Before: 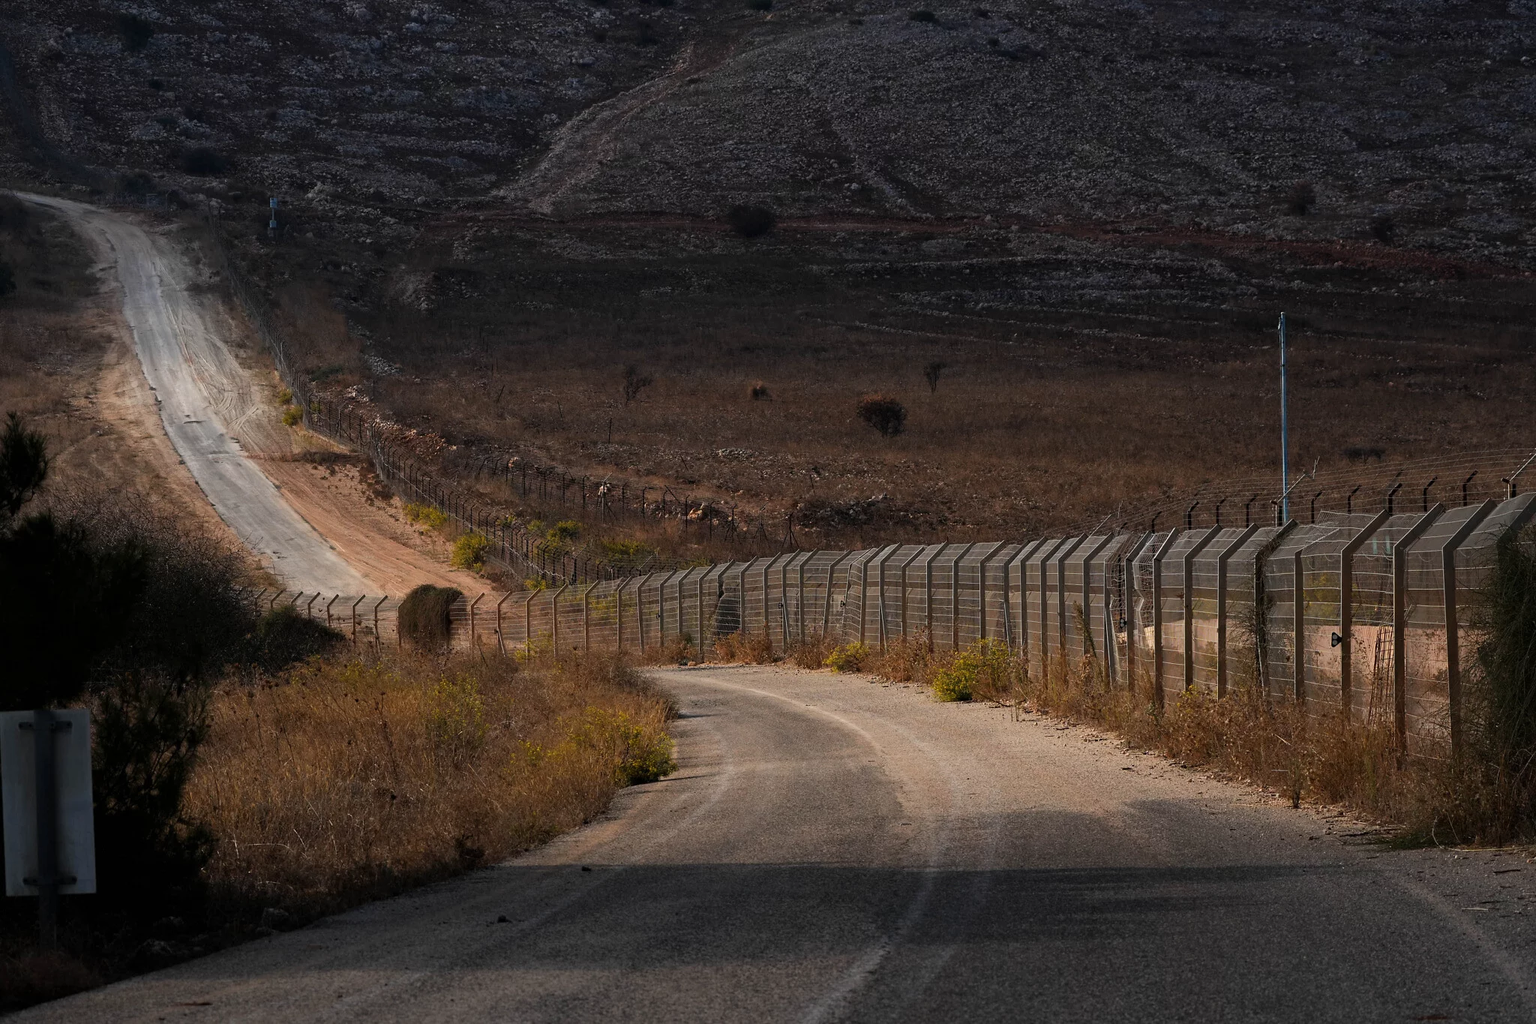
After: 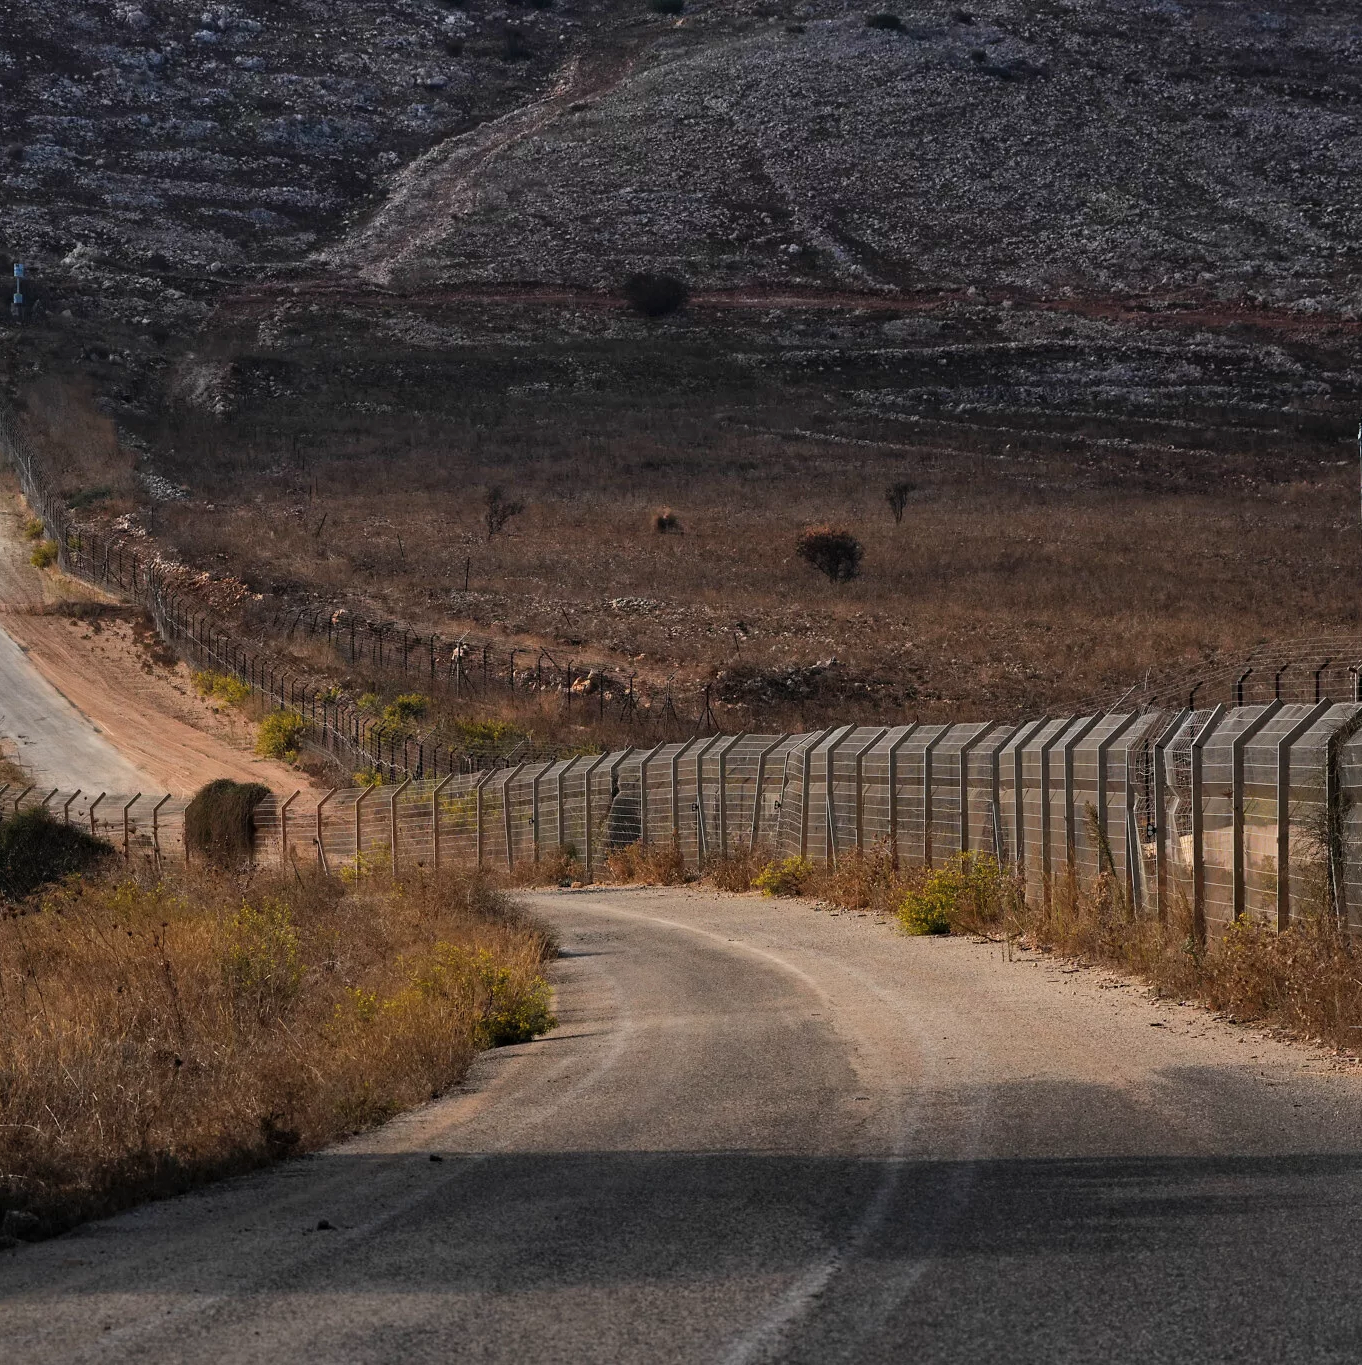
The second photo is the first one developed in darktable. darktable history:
shadows and highlights: radius 133.83, soften with gaussian
crop: left 16.899%, right 16.556%
